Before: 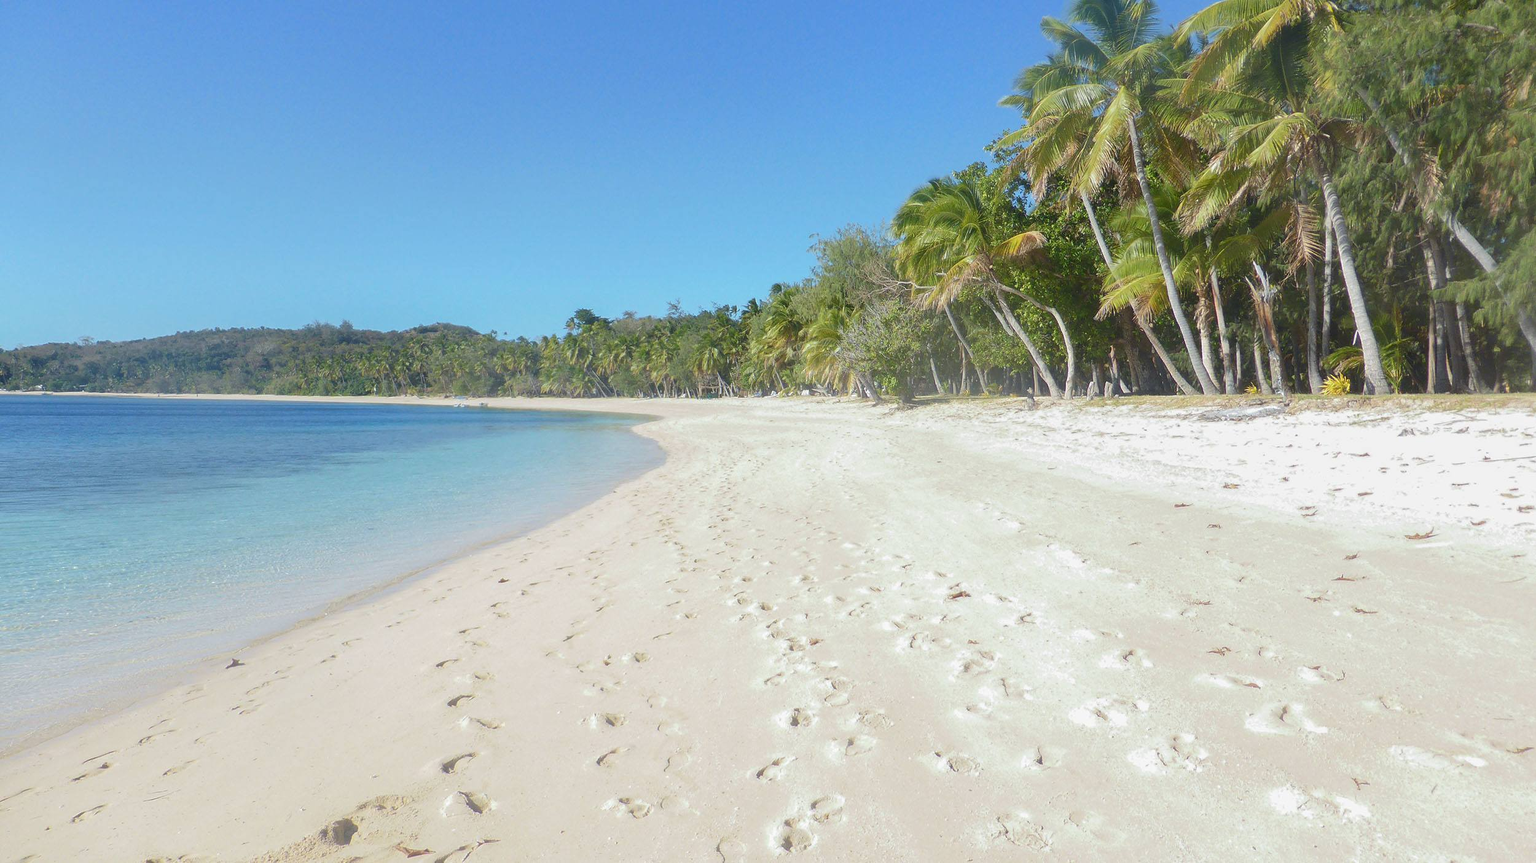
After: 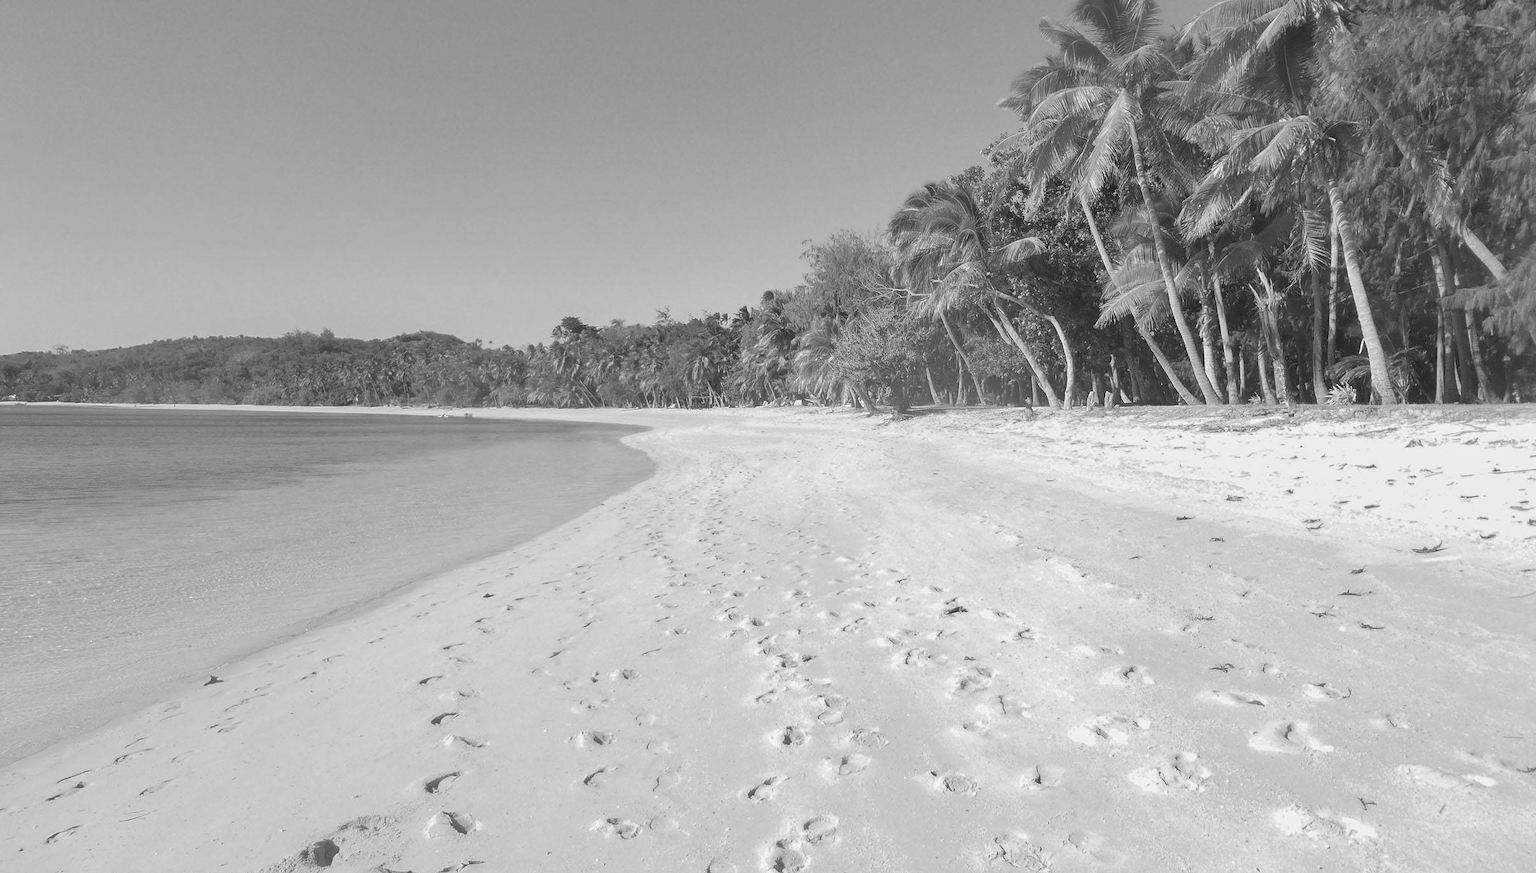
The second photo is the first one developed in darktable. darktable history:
color contrast: green-magenta contrast 0, blue-yellow contrast 0
white balance: red 0.871, blue 1.249
crop and rotate: left 1.774%, right 0.633%, bottom 1.28%
shadows and highlights: shadows 20.91, highlights -35.45, soften with gaussian
